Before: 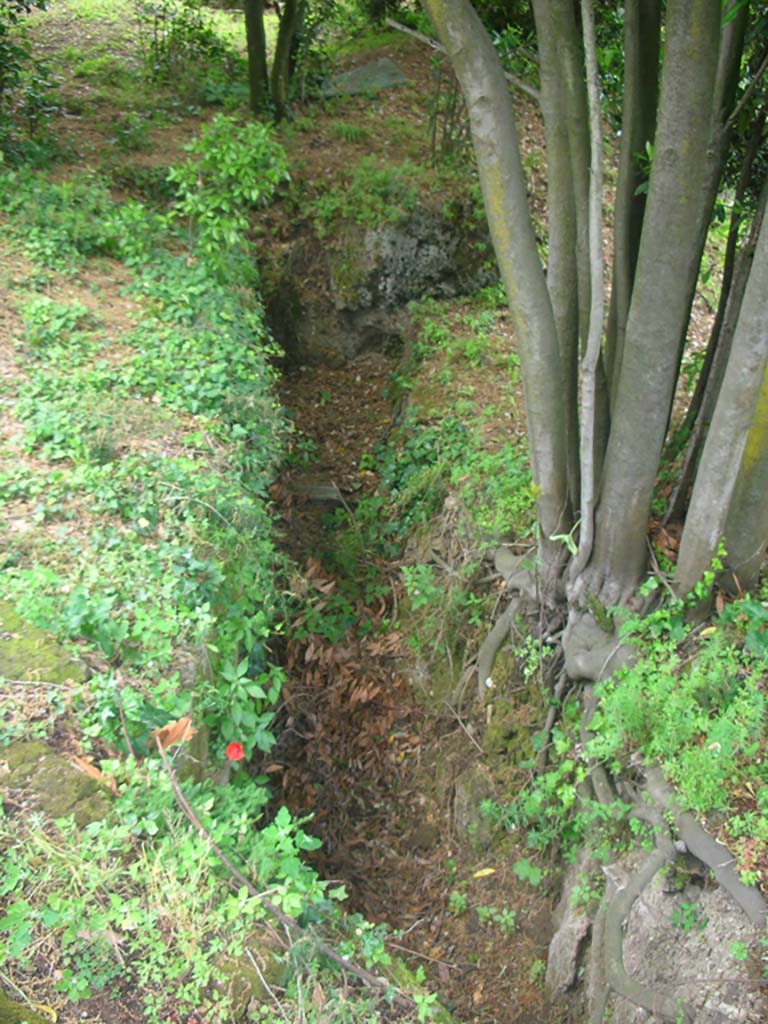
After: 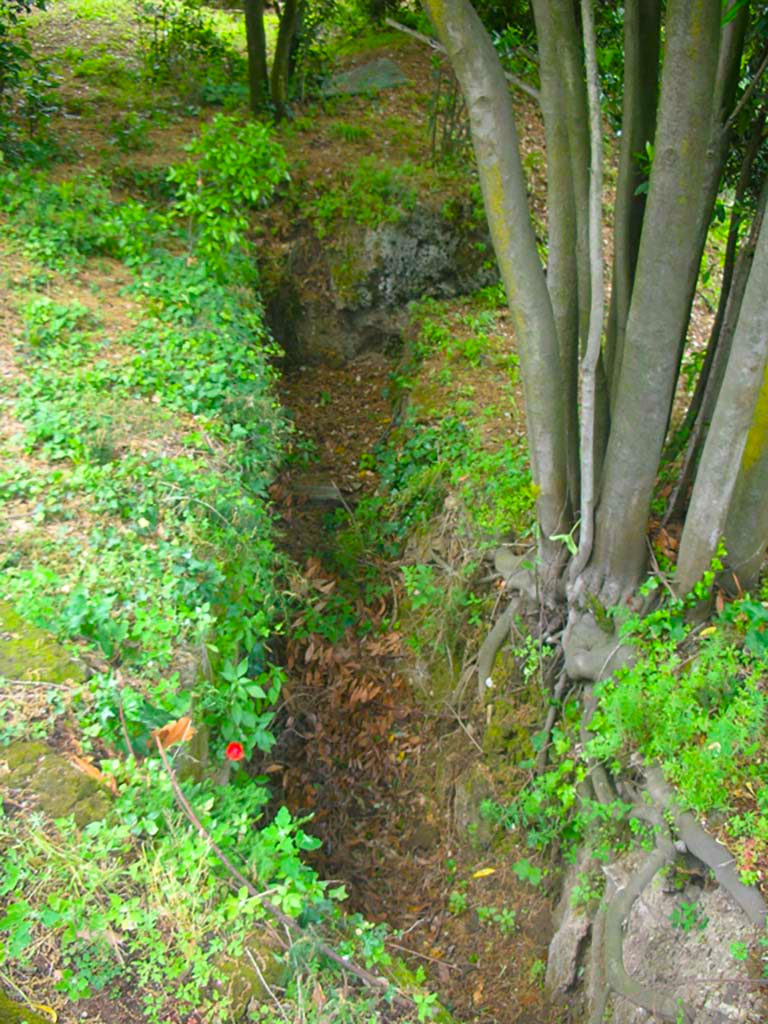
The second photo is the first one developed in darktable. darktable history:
color balance rgb: power › hue 213.67°, perceptual saturation grading › global saturation 36.847%, global vibrance 20%
